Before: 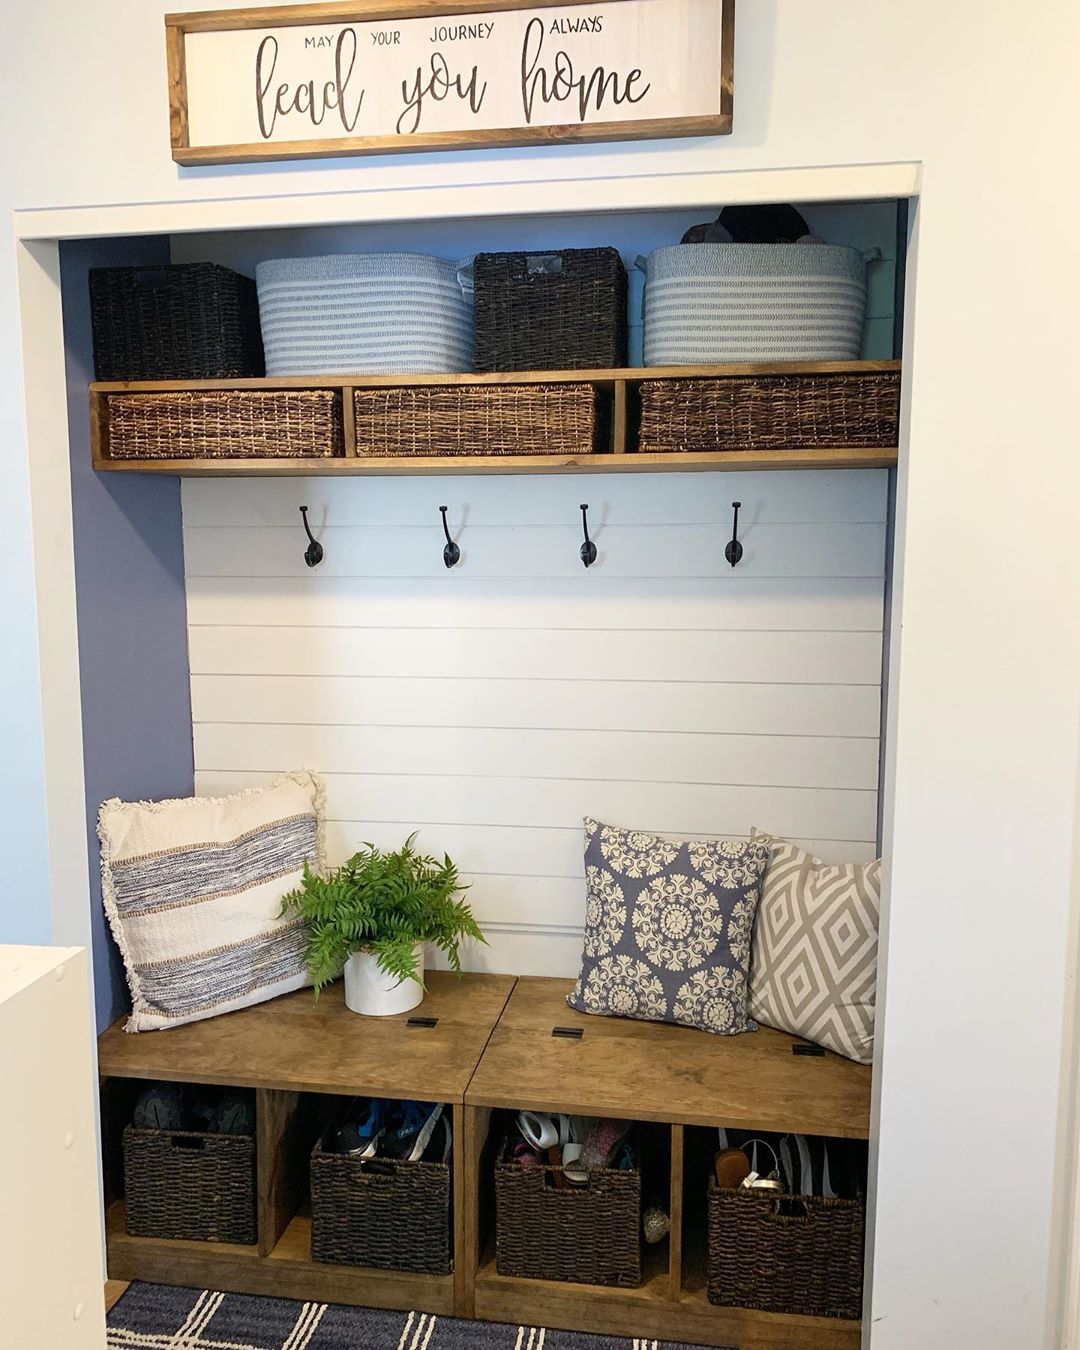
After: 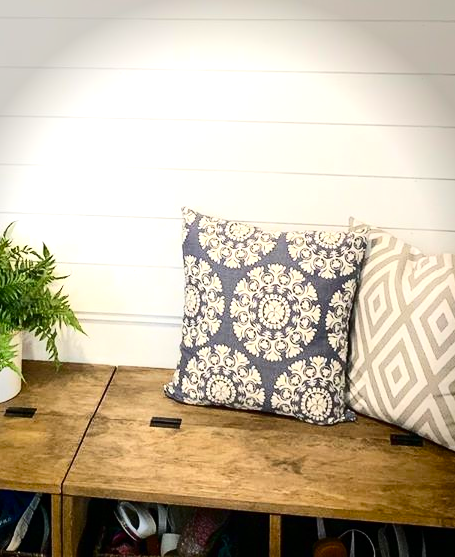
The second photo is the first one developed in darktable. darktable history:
crop: left 37.287%, top 45.216%, right 20.492%, bottom 13.506%
exposure: exposure 0.748 EV, compensate highlight preservation false
vignetting: fall-off start 76.41%, fall-off radius 26.86%, saturation 0.366, width/height ratio 0.973
contrast brightness saturation: contrast 0.291
tone equalizer: -8 EV 0.073 EV, edges refinement/feathering 500, mask exposure compensation -1.57 EV, preserve details no
